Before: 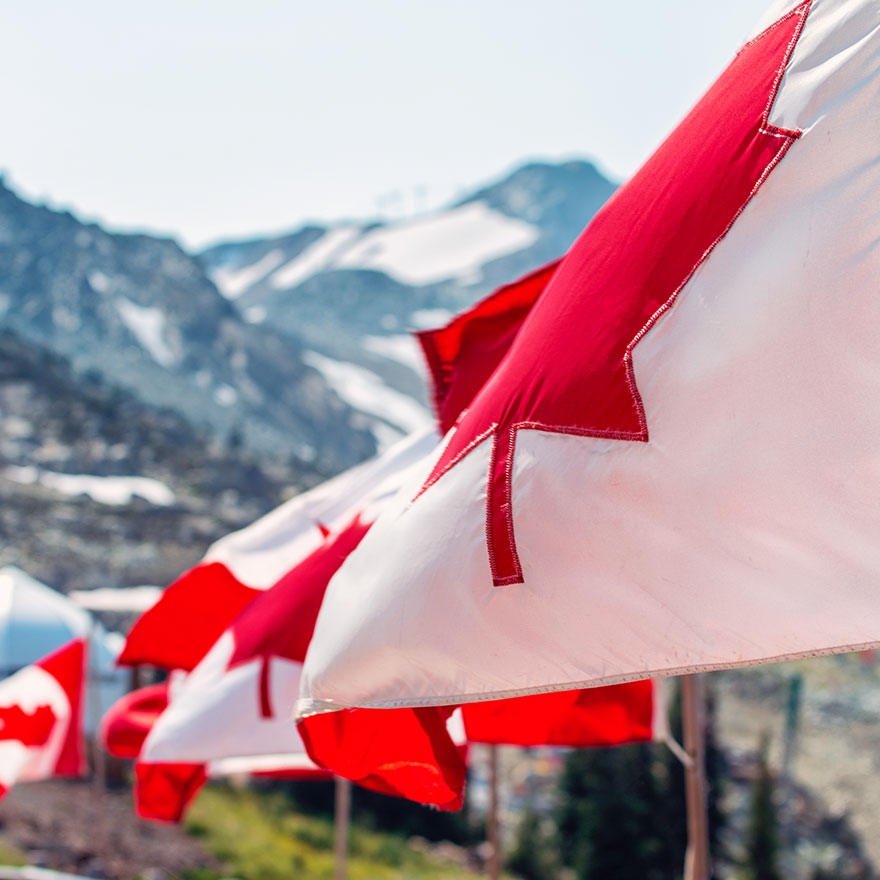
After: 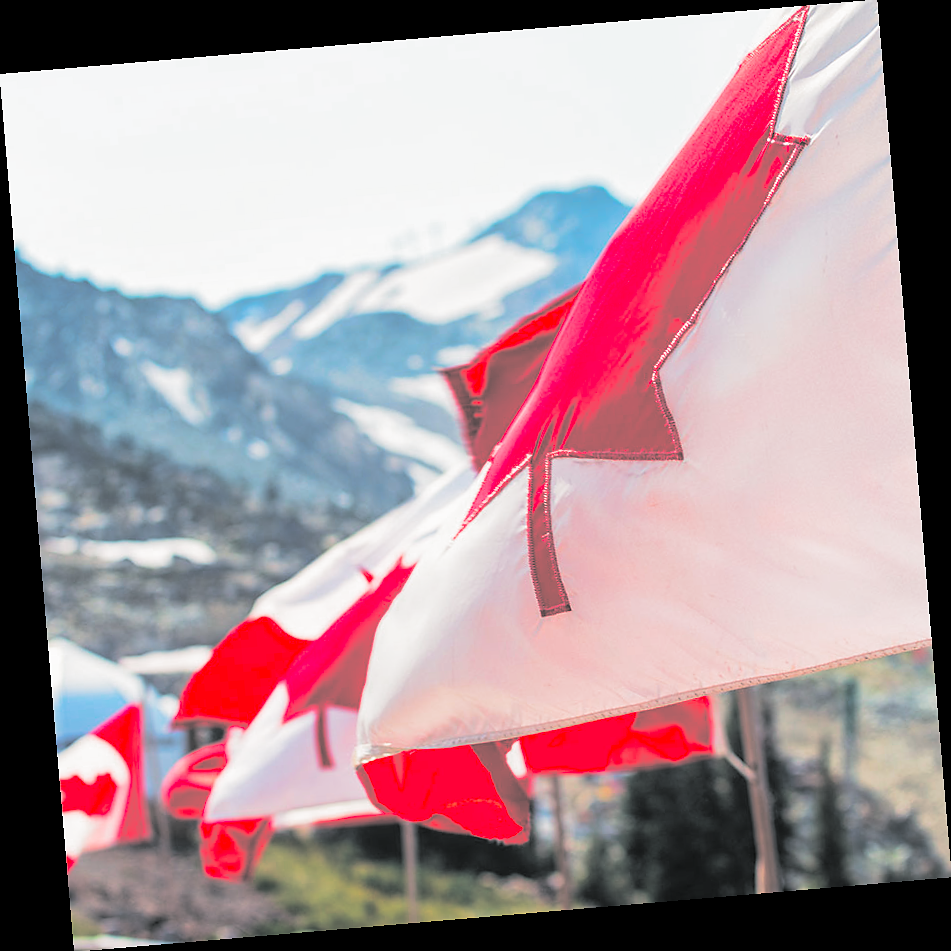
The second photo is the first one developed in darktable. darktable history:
sharpen: radius 1, threshold 1
rotate and perspective: rotation -4.86°, automatic cropping off
contrast brightness saturation: contrast 0.07, brightness 0.18, saturation 0.4
split-toning: shadows › hue 190.8°, shadows › saturation 0.05, highlights › hue 54°, highlights › saturation 0.05, compress 0%
